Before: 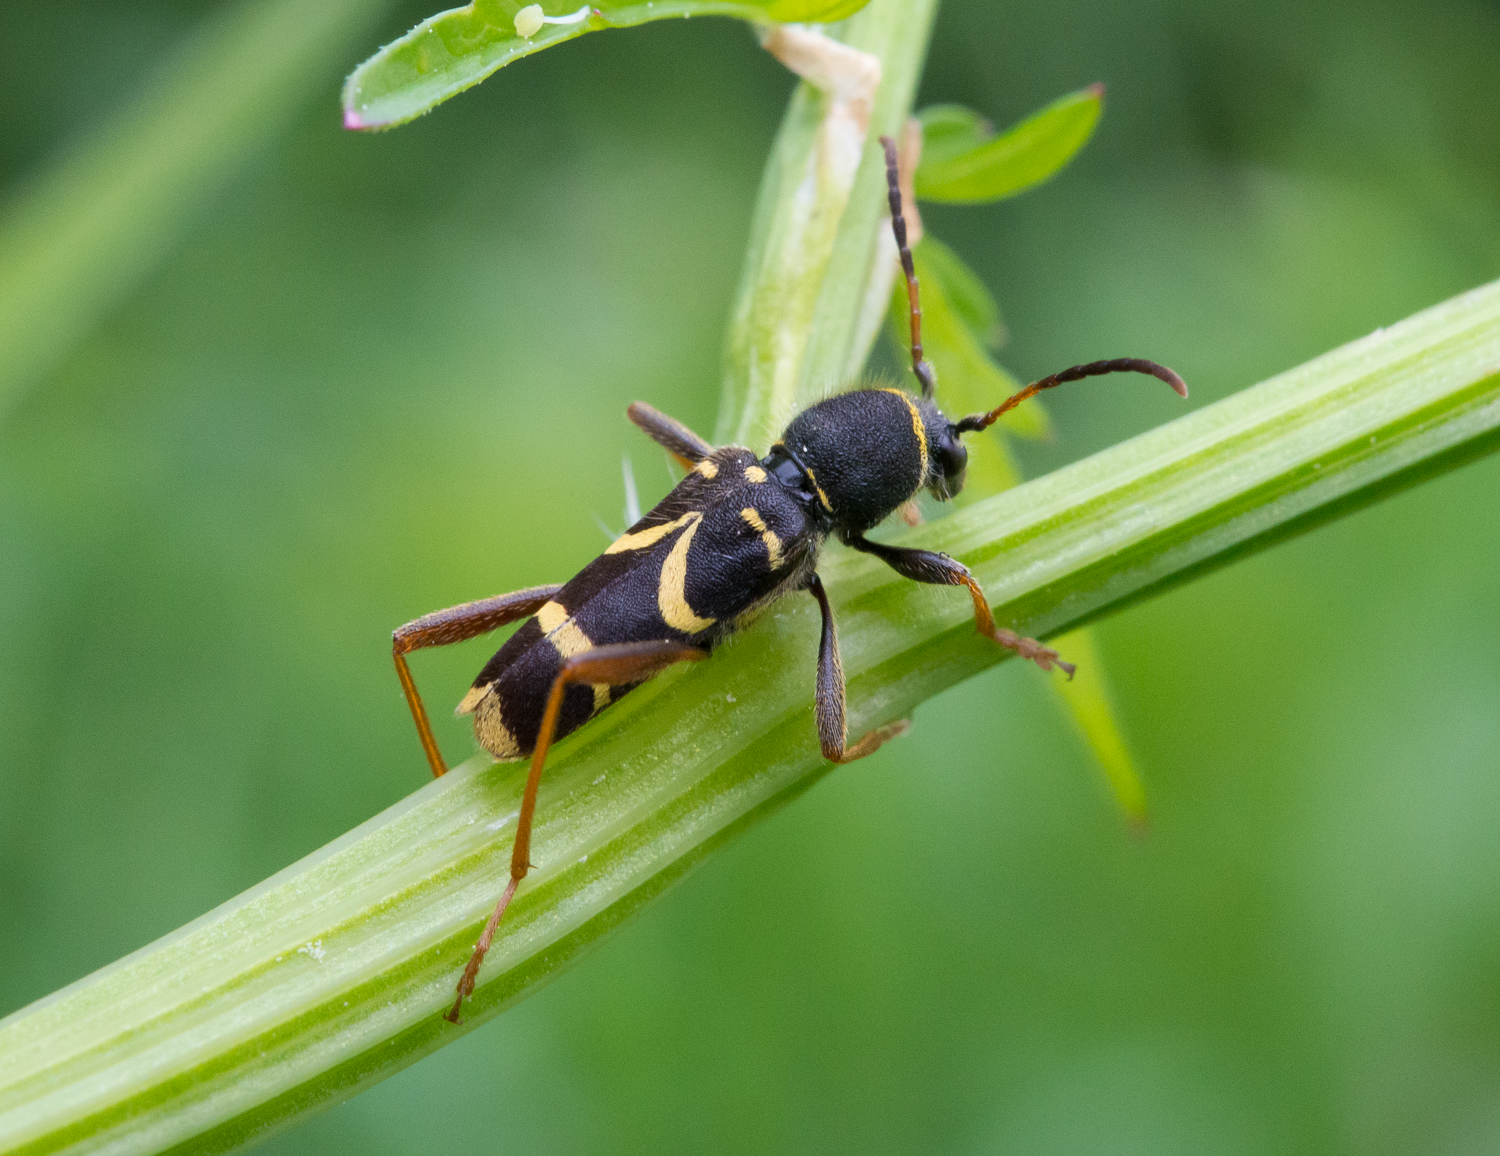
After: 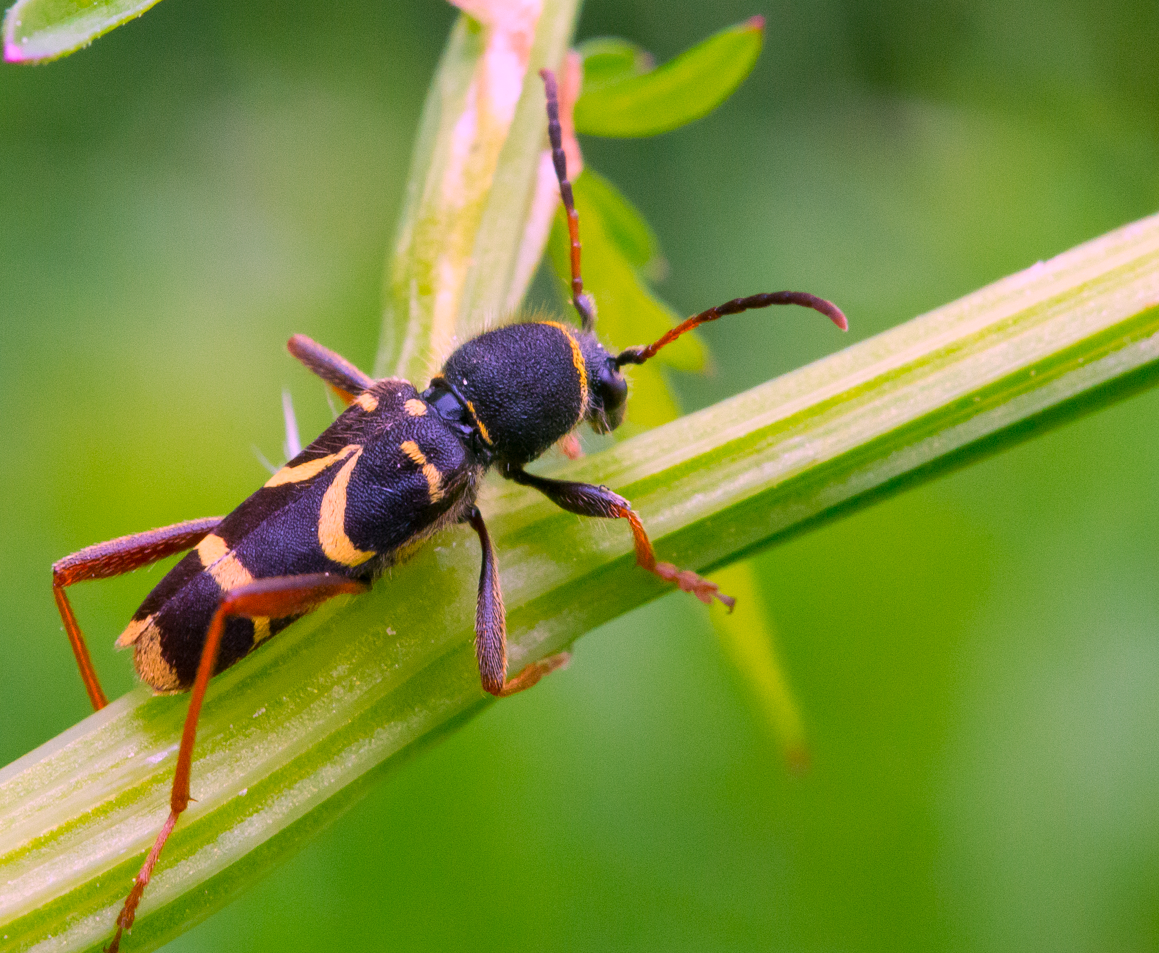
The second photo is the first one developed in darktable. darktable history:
crop: left 22.69%, top 5.833%, bottom 11.685%
color correction: highlights a* 19.54, highlights b* -11.28, saturation 1.64
